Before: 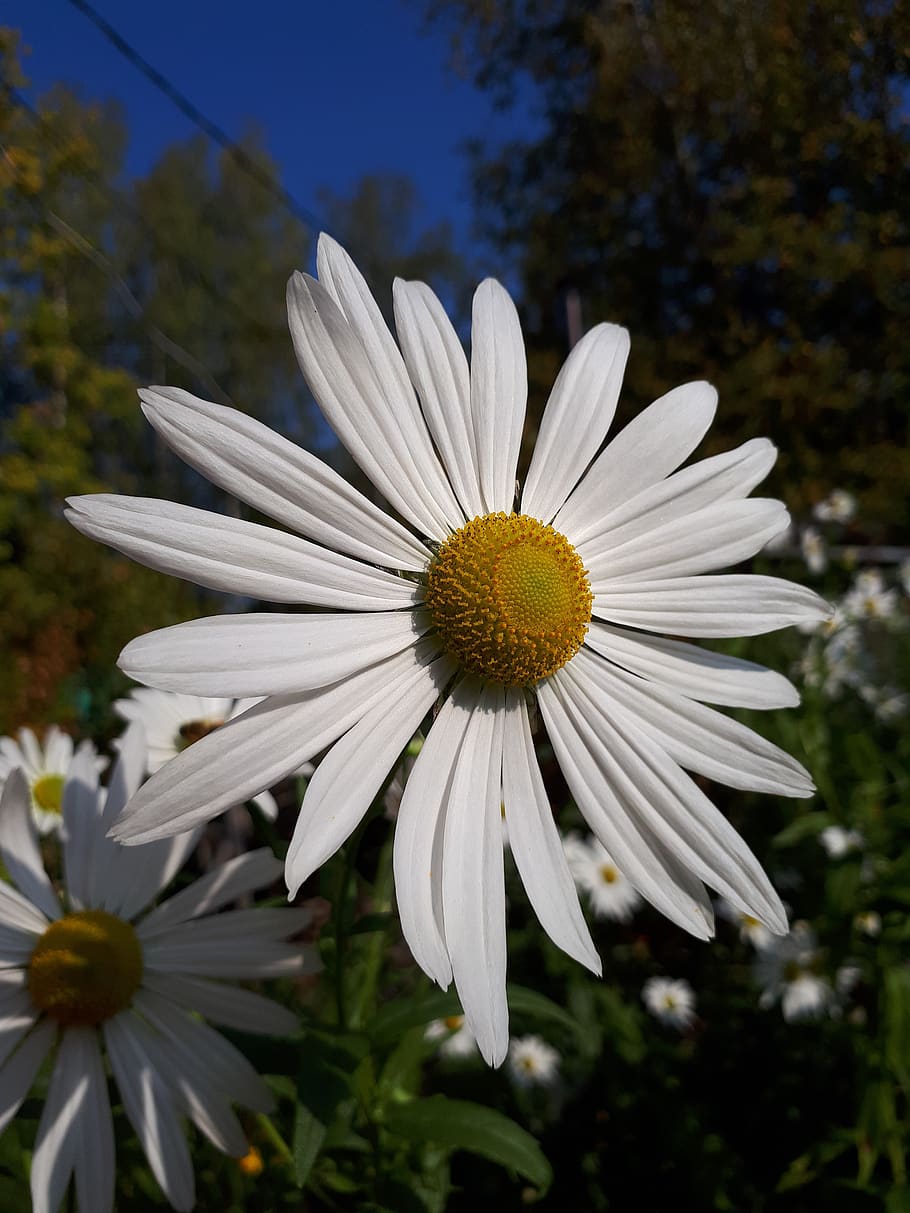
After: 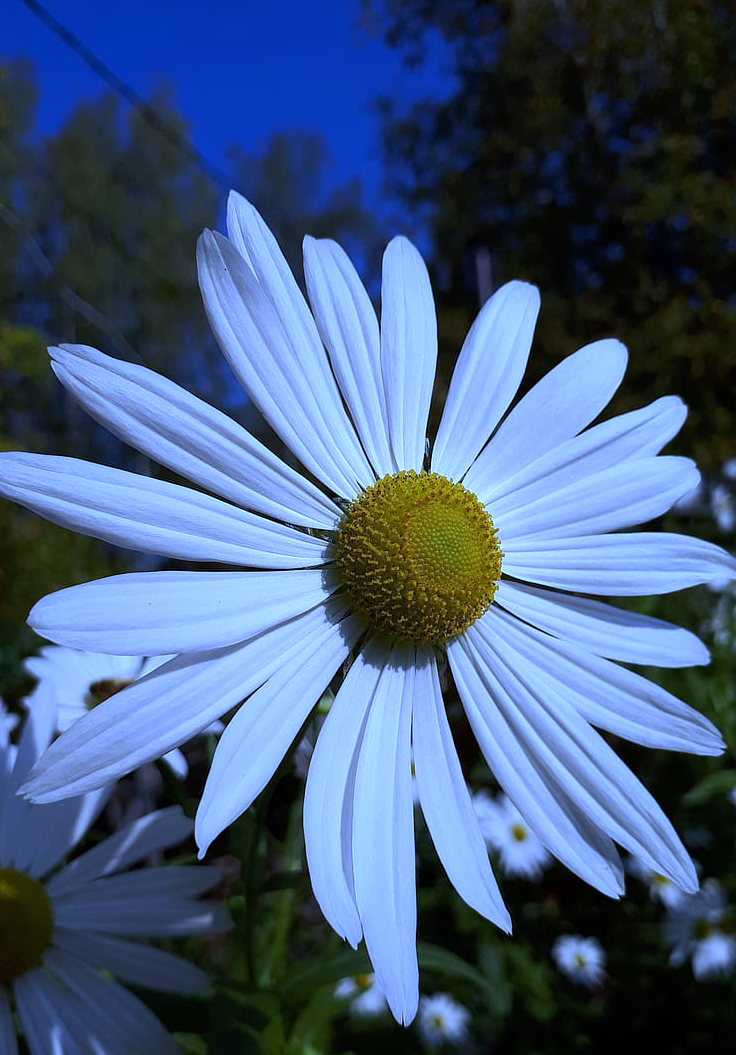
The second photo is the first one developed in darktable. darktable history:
crop: left 9.929%, top 3.475%, right 9.188%, bottom 9.529%
white balance: red 0.766, blue 1.537
color contrast: green-magenta contrast 0.96
